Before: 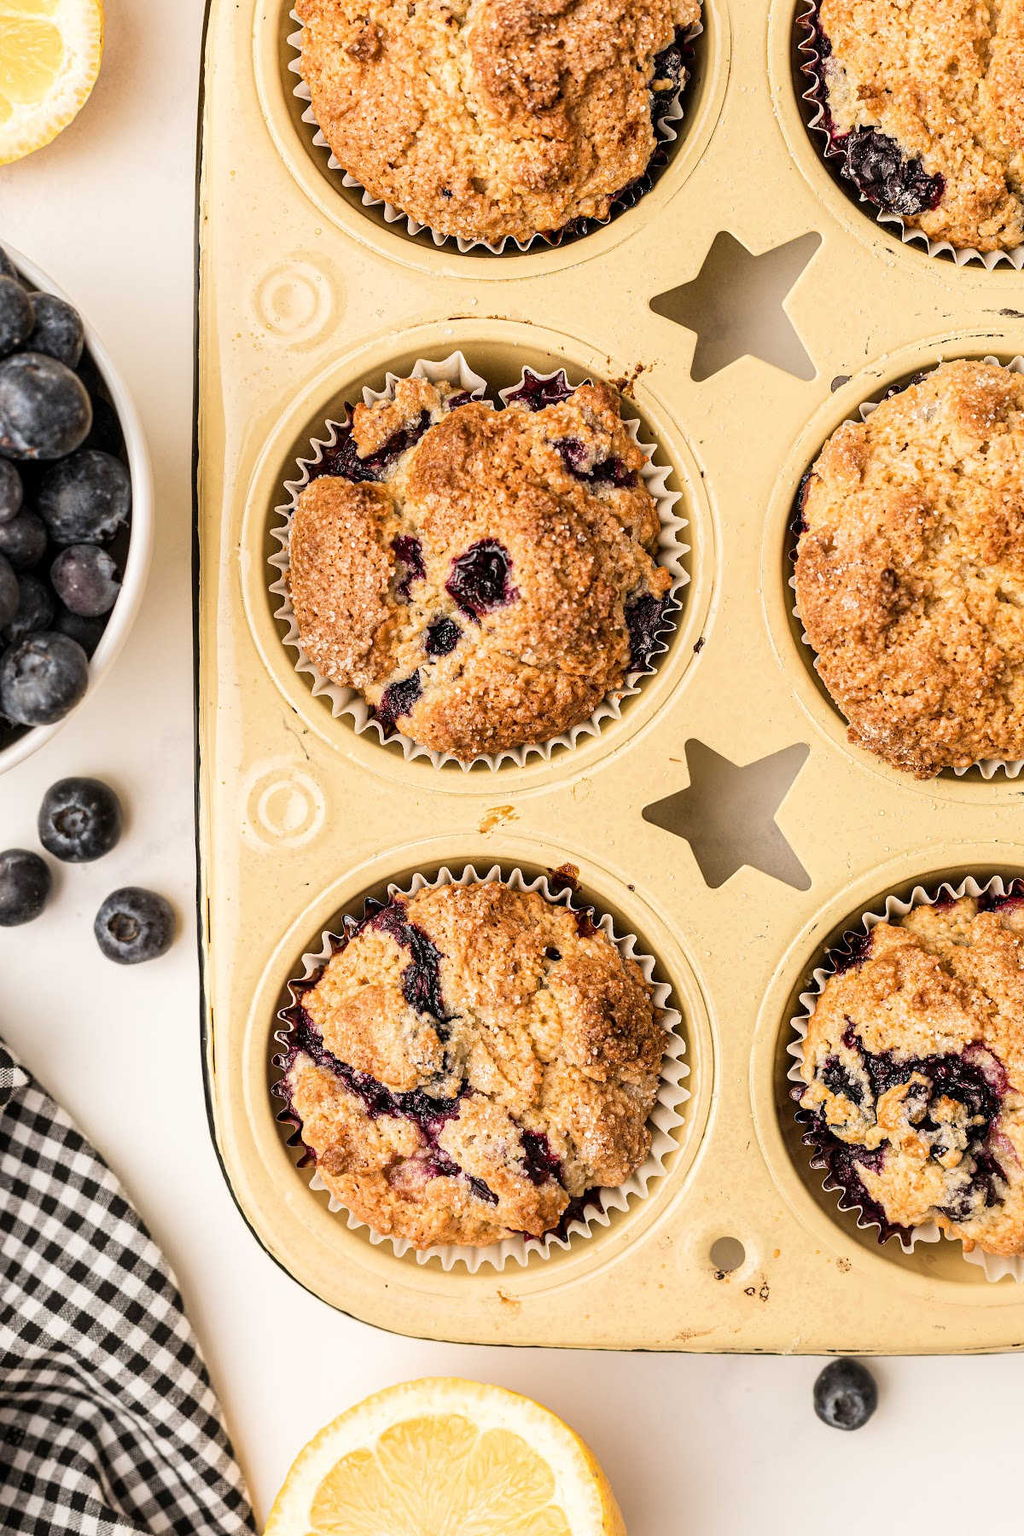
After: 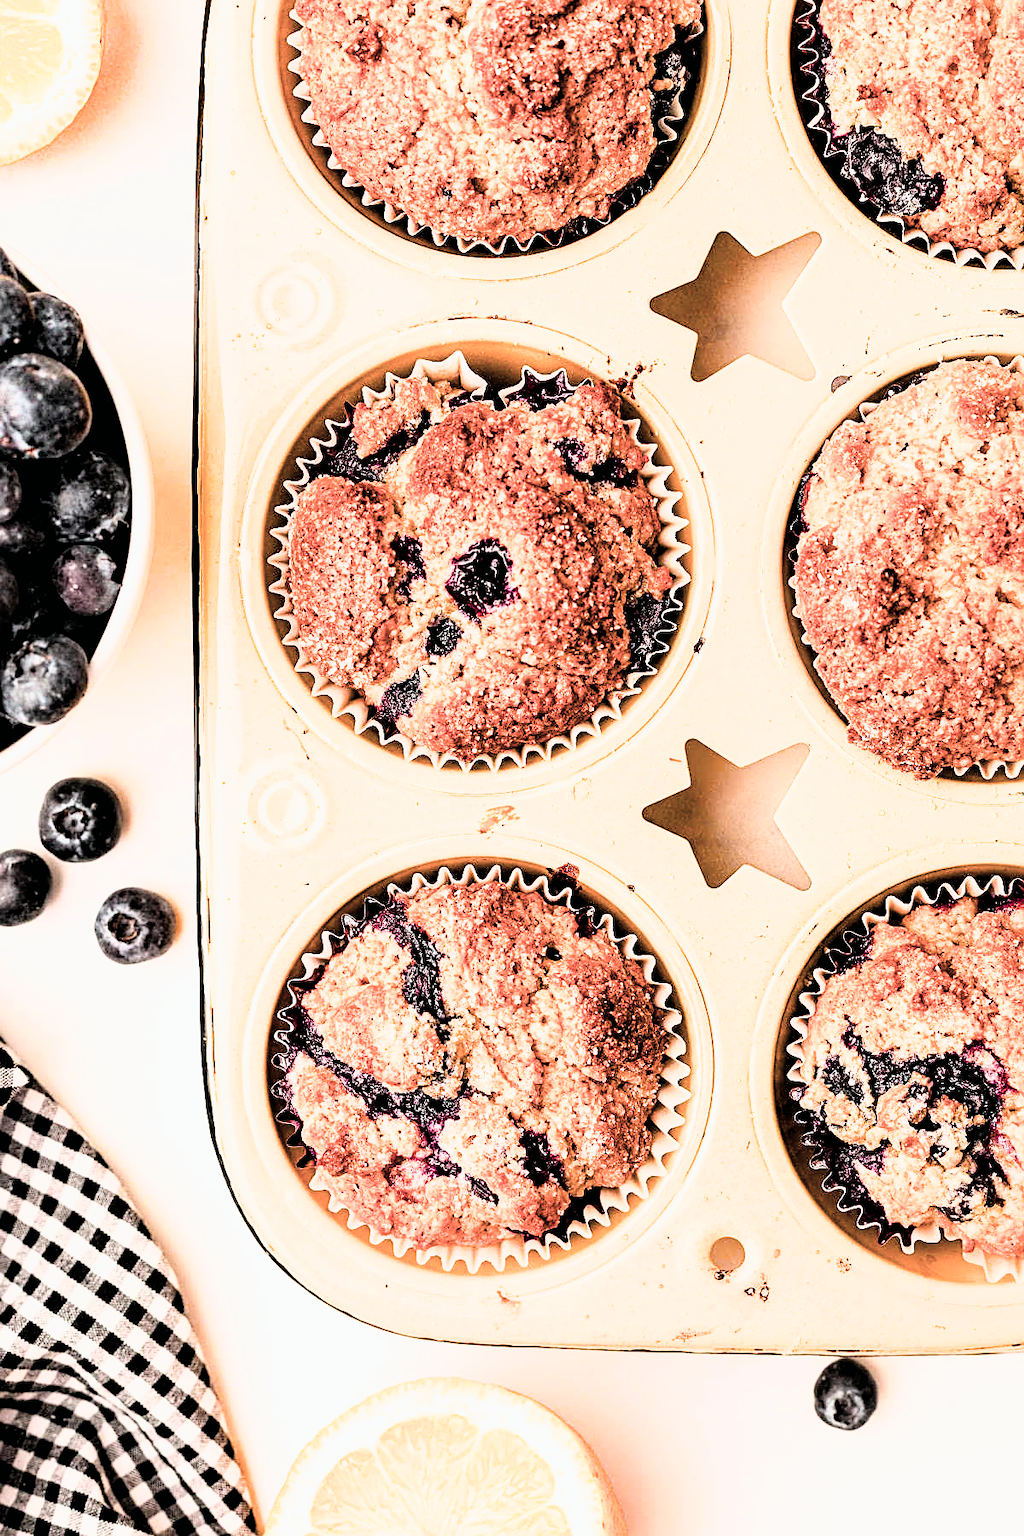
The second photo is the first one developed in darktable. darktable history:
color zones: curves: ch1 [(0.263, 0.53) (0.376, 0.287) (0.487, 0.512) (0.748, 0.547) (1, 0.513)]; ch2 [(0.262, 0.45) (0.751, 0.477)], mix 39.7%
tone curve: curves: ch0 [(0, 0) (0.051, 0.047) (0.102, 0.099) (0.236, 0.249) (0.429, 0.473) (0.67, 0.755) (0.875, 0.948) (1, 0.985)]; ch1 [(0, 0) (0.339, 0.298) (0.402, 0.363) (0.453, 0.413) (0.485, 0.469) (0.494, 0.493) (0.504, 0.502) (0.515, 0.526) (0.563, 0.591) (0.597, 0.639) (0.834, 0.888) (1, 1)]; ch2 [(0, 0) (0.362, 0.353) (0.425, 0.439) (0.501, 0.501) (0.537, 0.538) (0.58, 0.59) (0.642, 0.669) (0.773, 0.856) (1, 1)], color space Lab, independent channels, preserve colors none
filmic rgb: black relative exposure -3.85 EV, white relative exposure 3.49 EV, threshold 3.01 EV, hardness 2.62, contrast 1.103, enable highlight reconstruction true
sharpen: on, module defaults
exposure: black level correction 0.001, exposure 0.498 EV, compensate highlight preservation false
color balance rgb: highlights gain › luminance 18.077%, perceptual saturation grading › global saturation 29.911%, perceptual brilliance grading › highlights 15.882%, perceptual brilliance grading › mid-tones 6.139%, perceptual brilliance grading › shadows -15.214%, global vibrance 16.316%, saturation formula JzAzBz (2021)
tone equalizer: edges refinement/feathering 500, mask exposure compensation -1.57 EV, preserve details no
color correction: highlights b* 0.016, saturation 0.589
